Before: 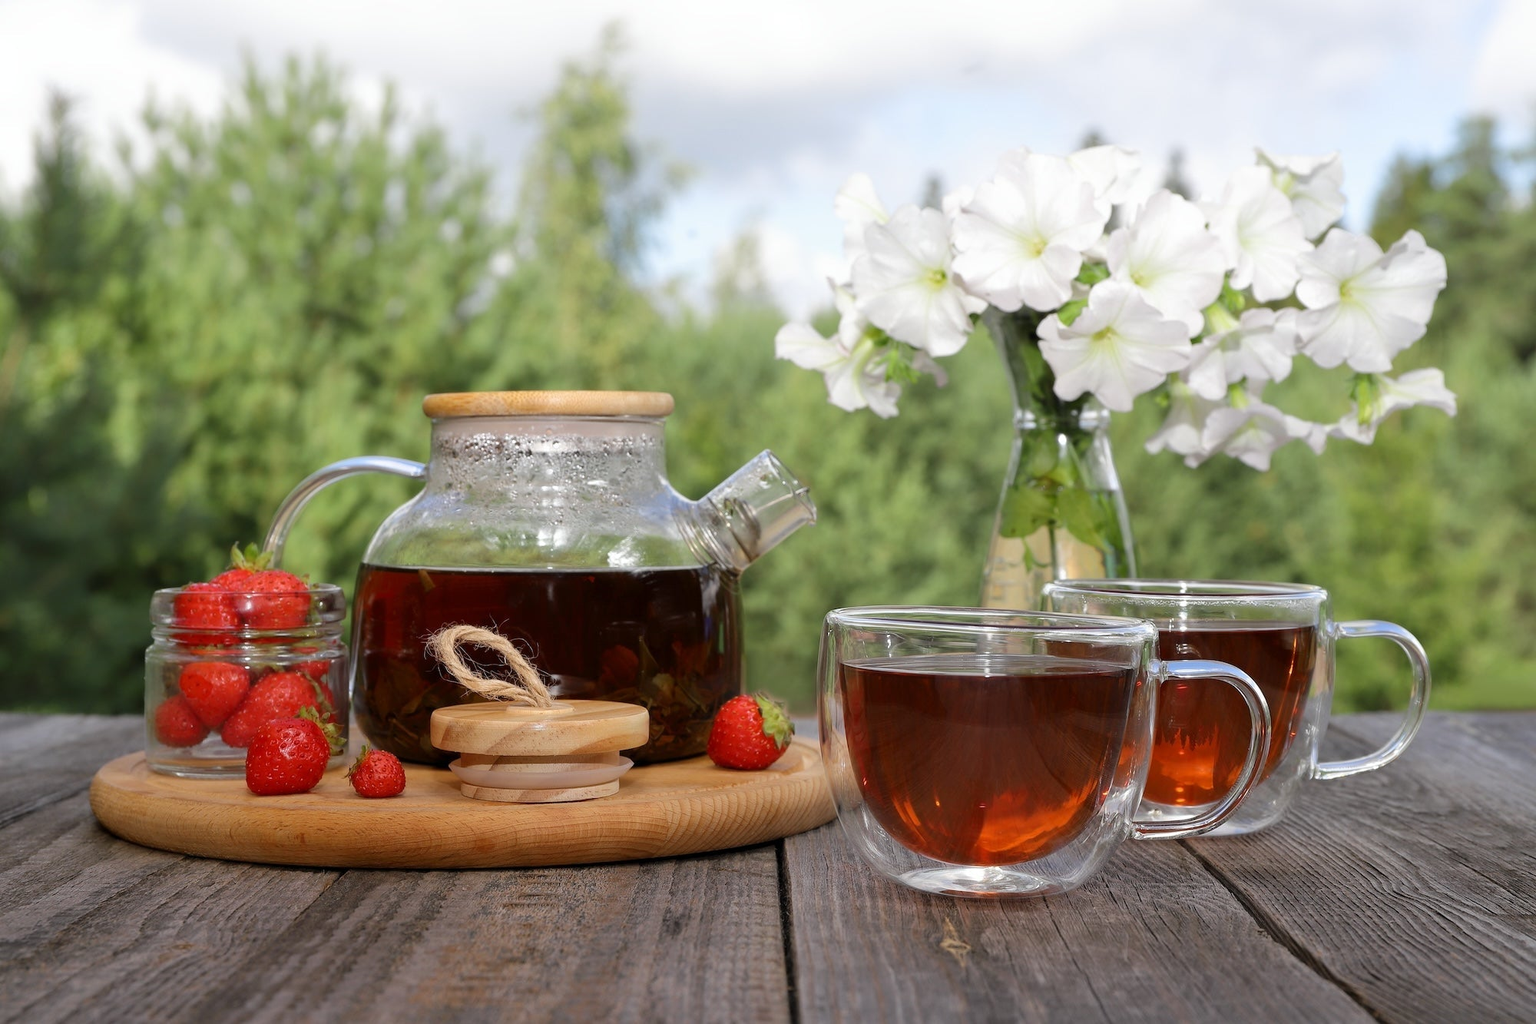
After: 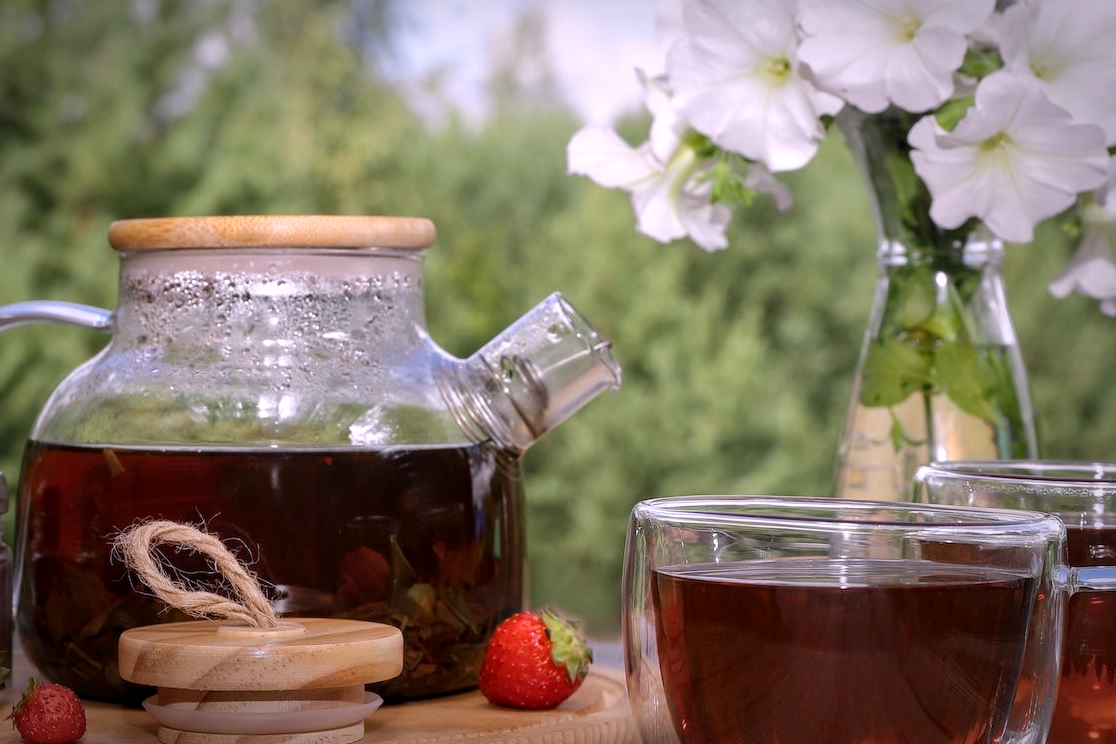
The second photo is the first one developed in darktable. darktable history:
white balance: red 1.066, blue 1.119
crop and rotate: left 22.13%, top 22.054%, right 22.026%, bottom 22.102%
local contrast: on, module defaults
vignetting: fall-off start 70.97%, brightness -0.584, saturation -0.118, width/height ratio 1.333
